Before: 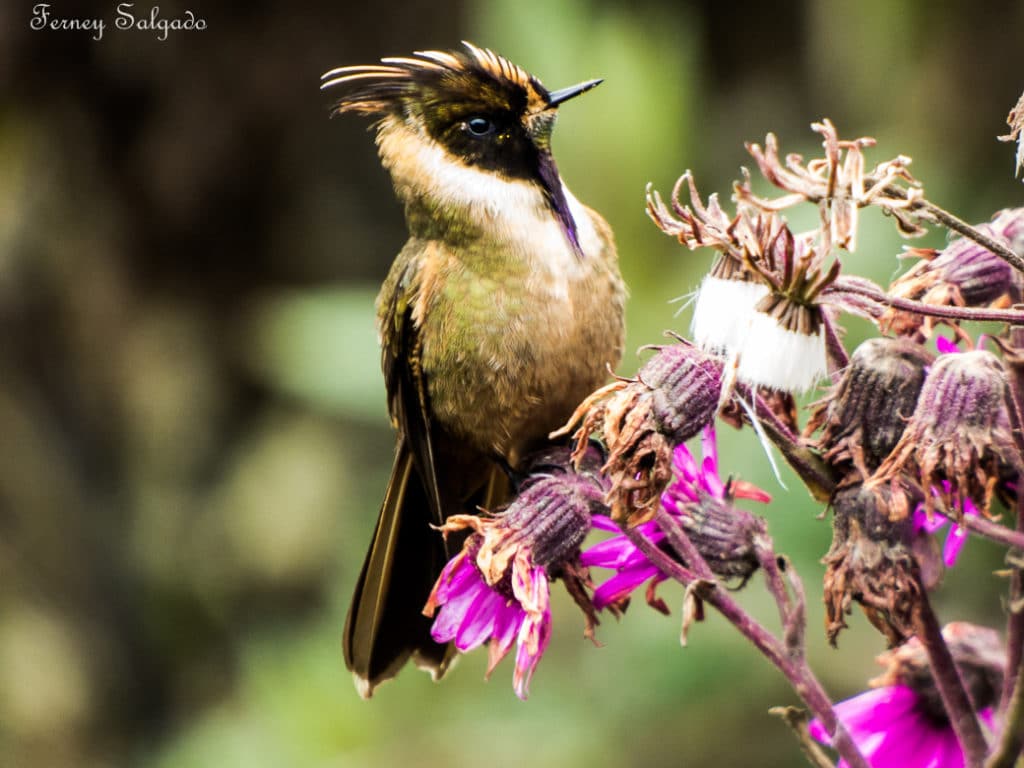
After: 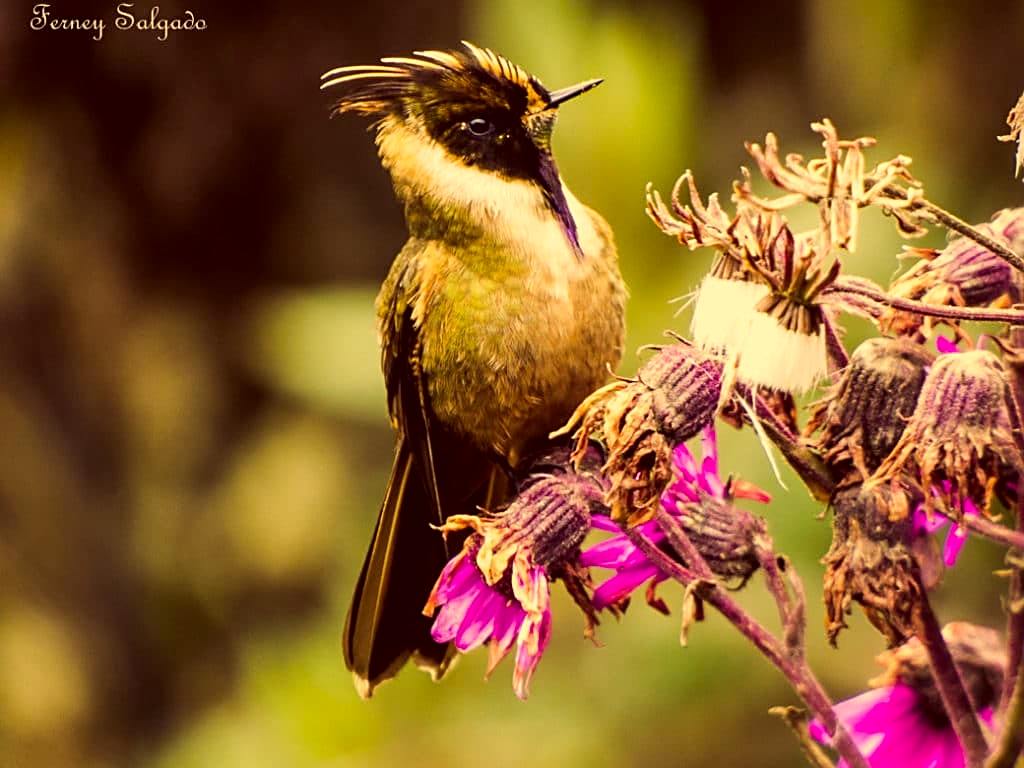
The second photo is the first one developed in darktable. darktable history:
color correction: highlights a* 9.69, highlights b* 38.65, shadows a* 15.03, shadows b* 3.14
sharpen: on, module defaults
